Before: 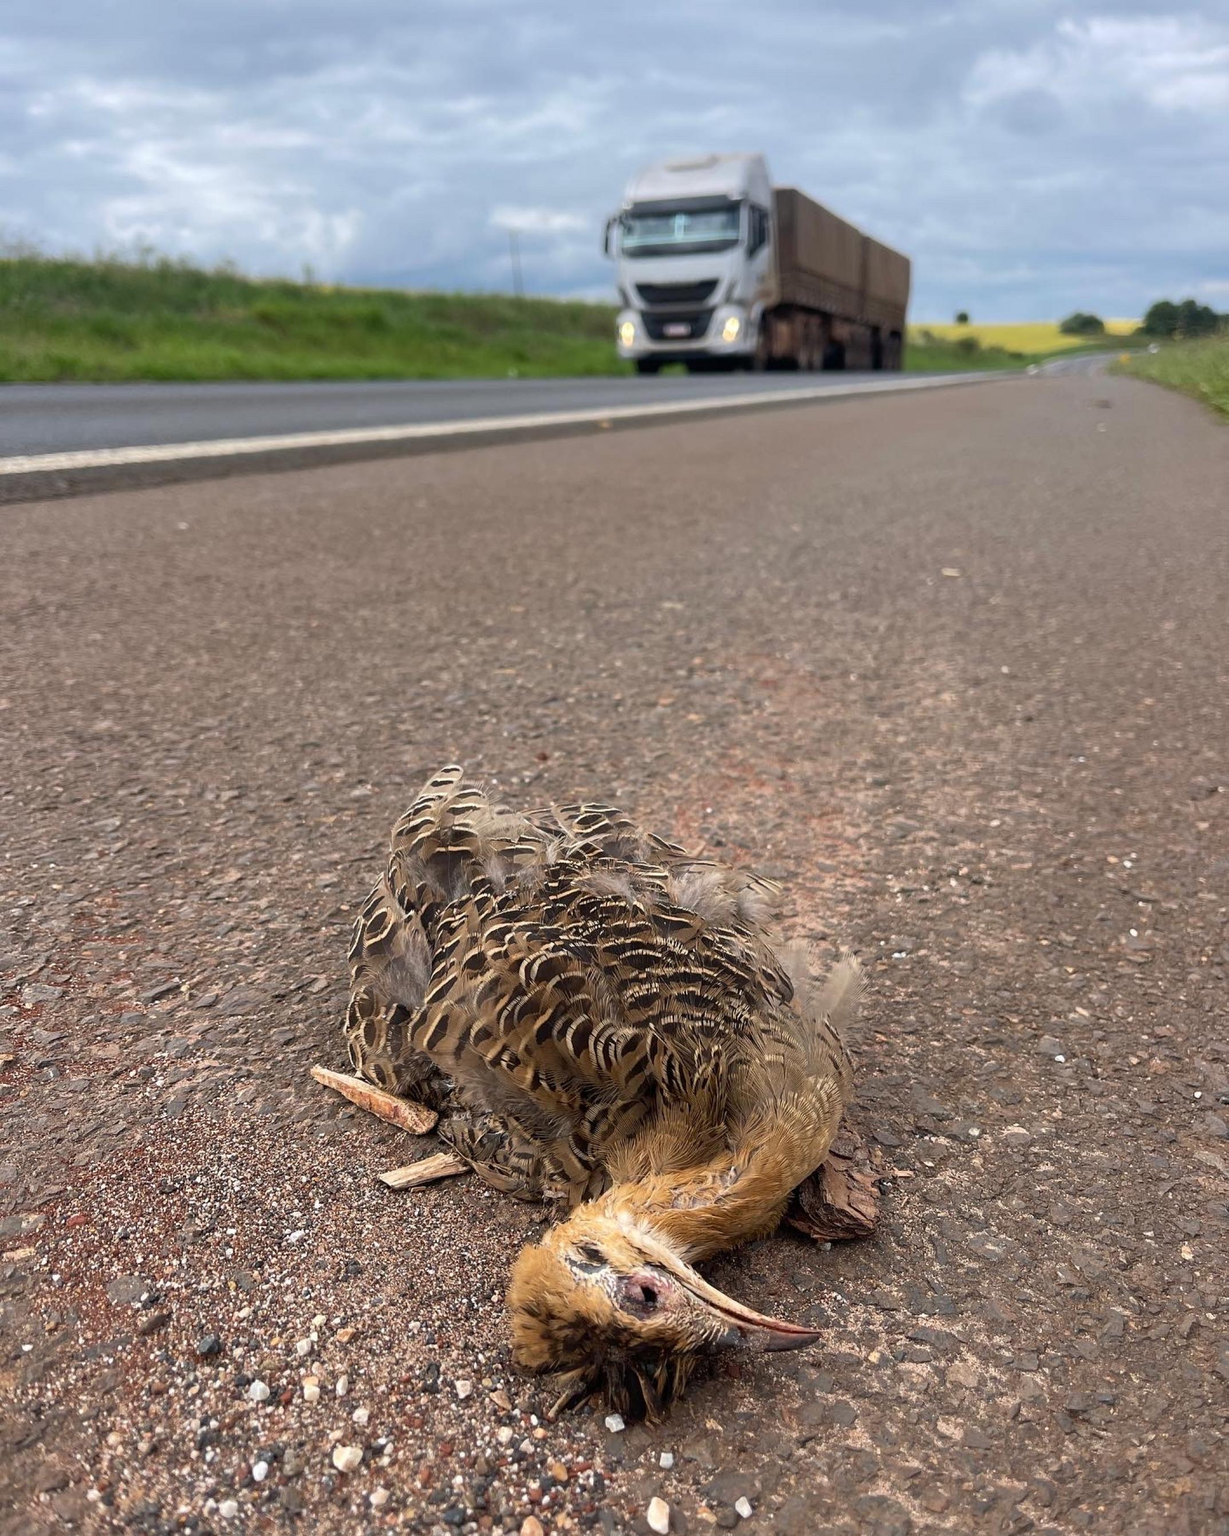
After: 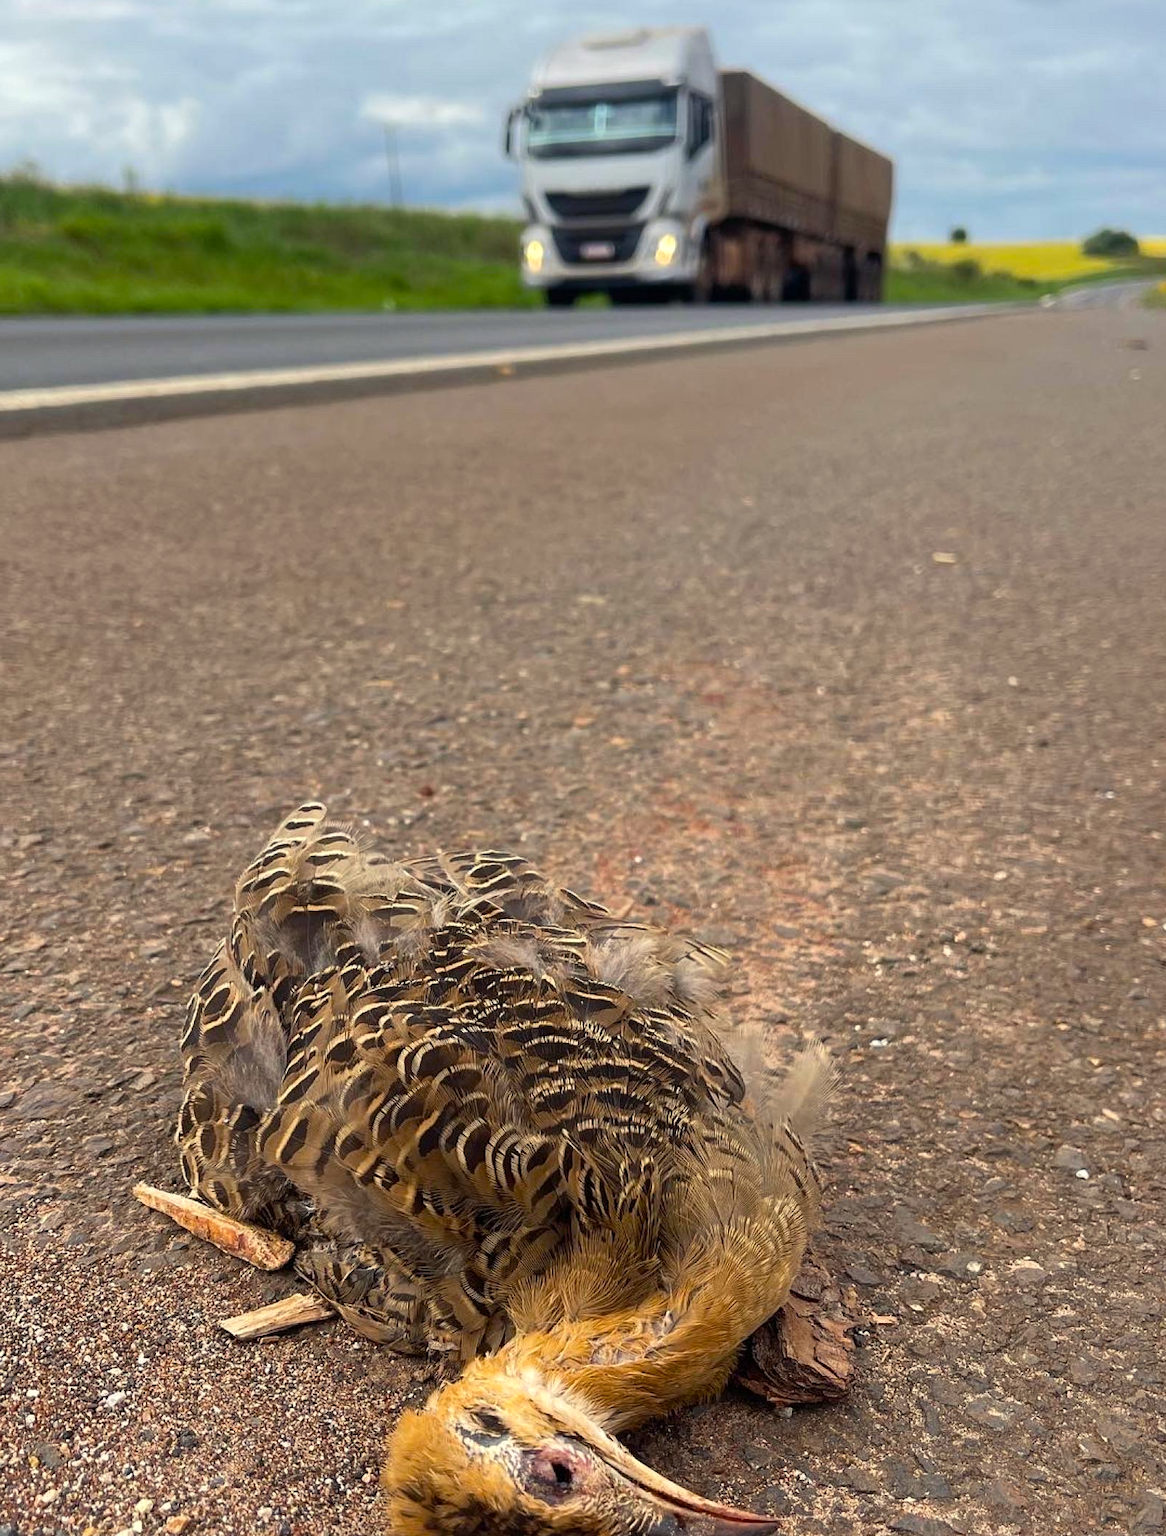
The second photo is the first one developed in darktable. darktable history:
crop: left 16.744%, top 8.619%, right 8.311%, bottom 12.473%
color balance rgb: highlights gain › luminance 6.108%, highlights gain › chroma 2.564%, highlights gain › hue 88.23°, perceptual saturation grading › global saturation 25.875%
